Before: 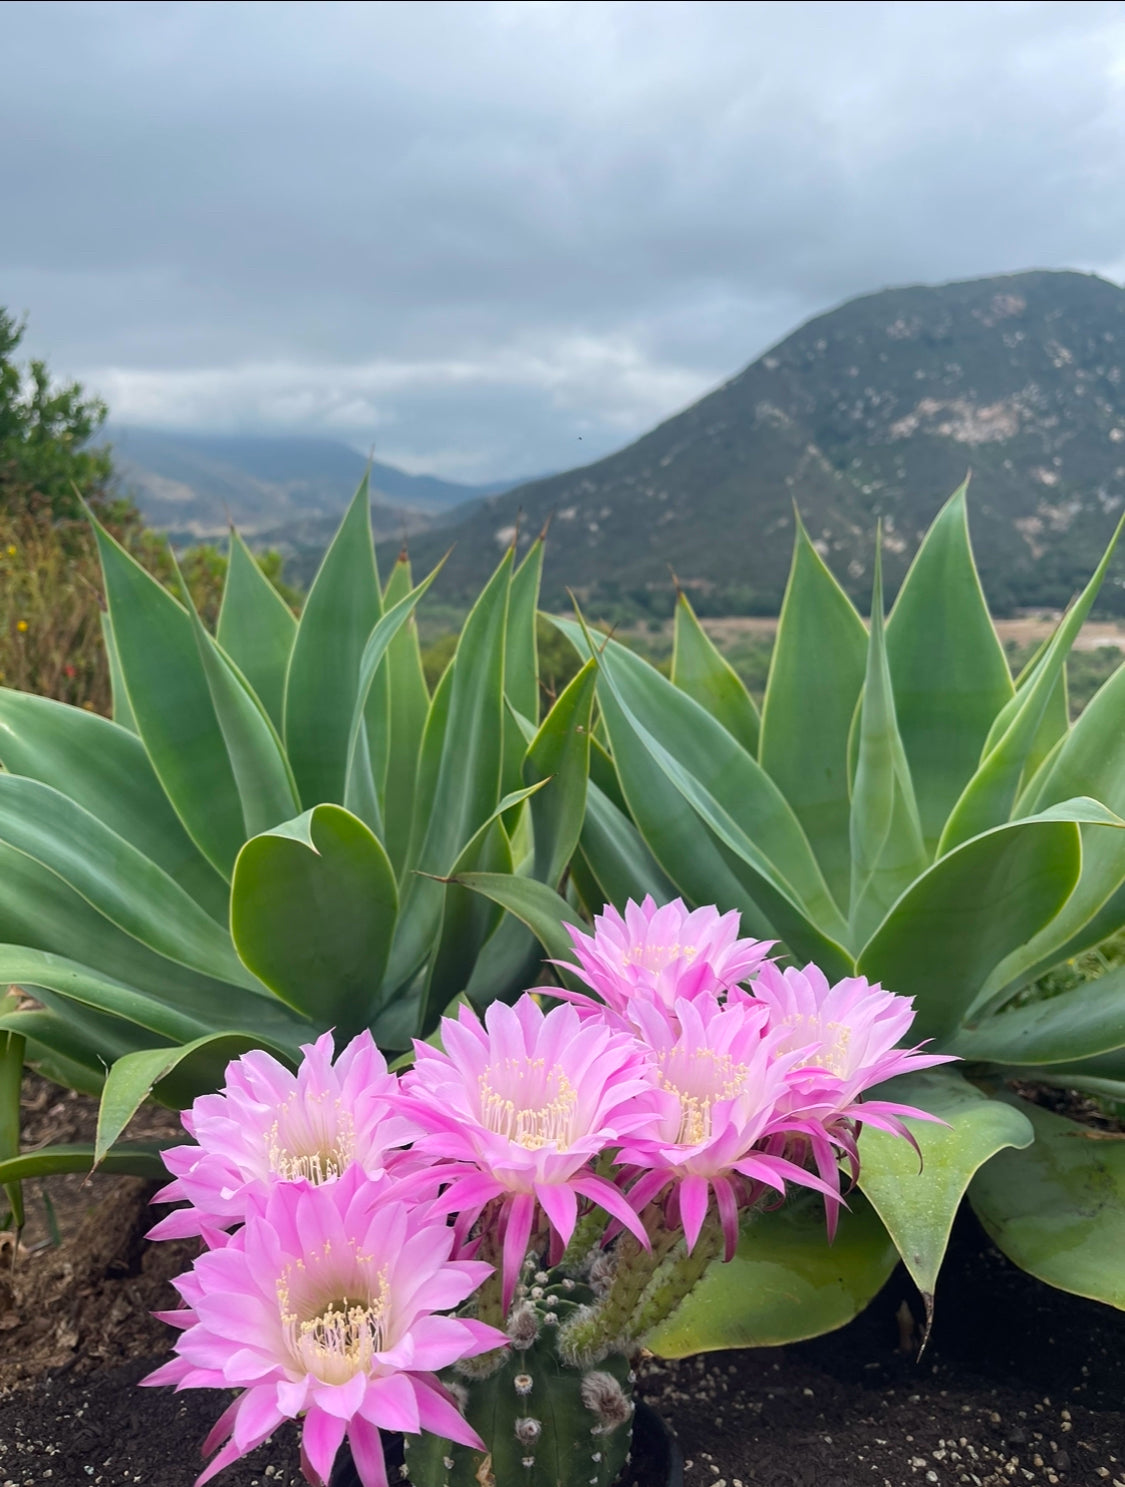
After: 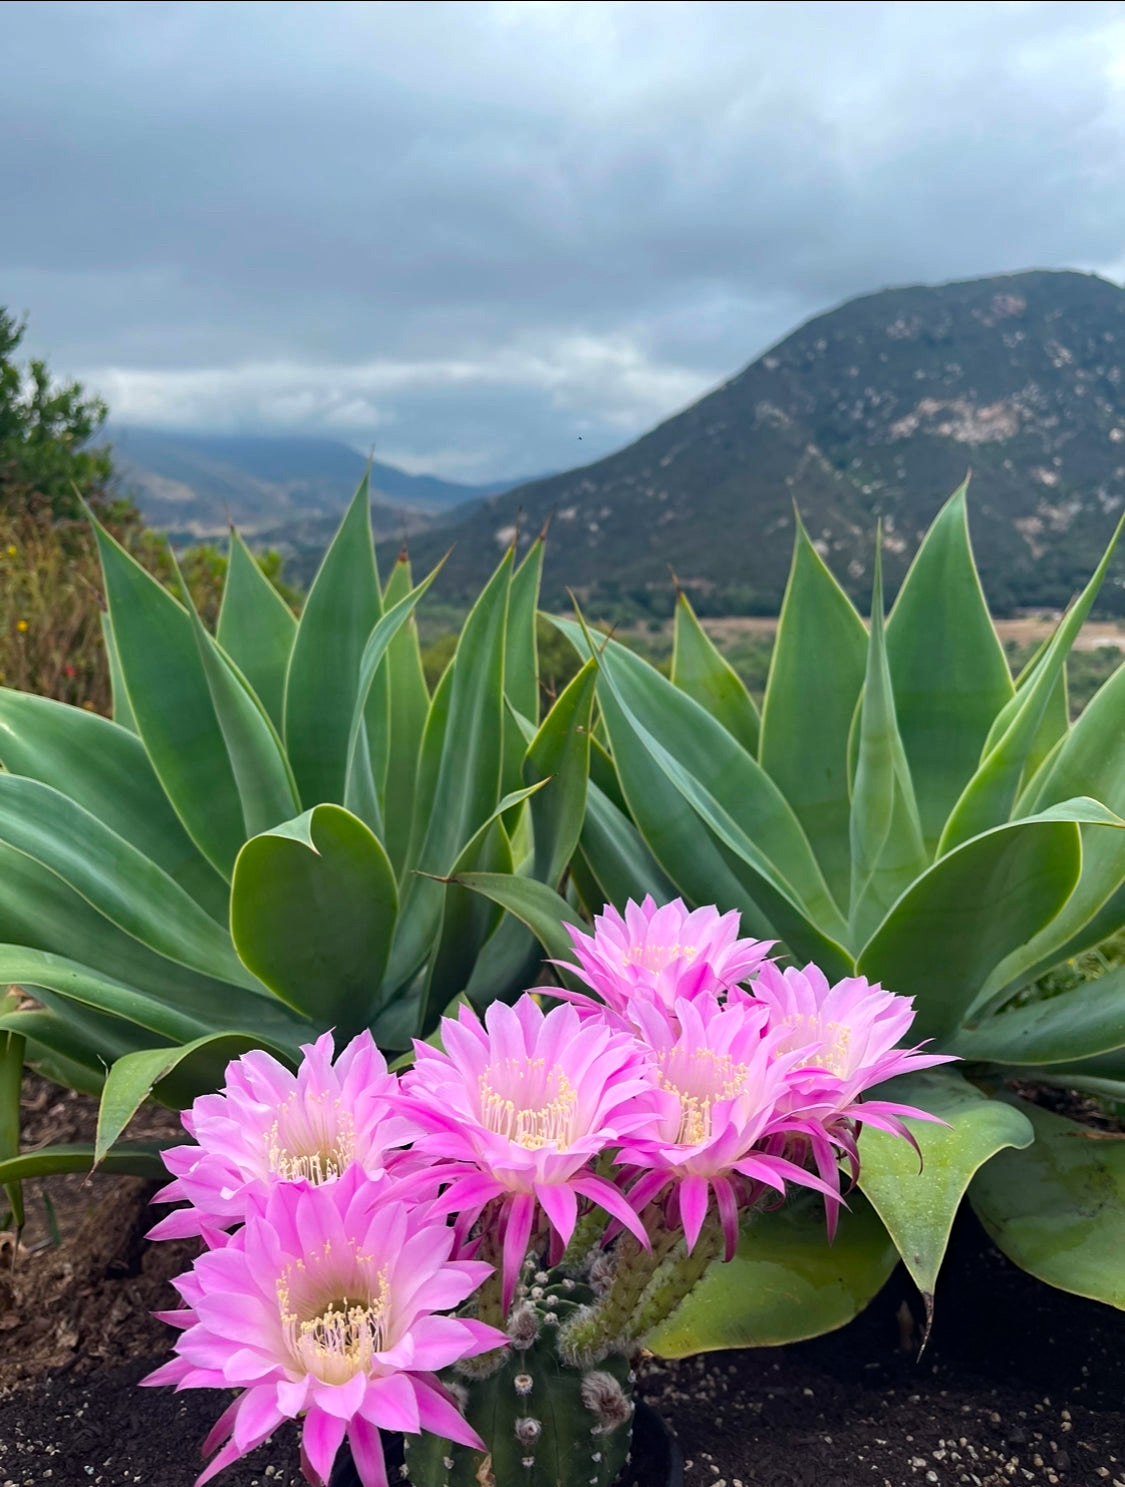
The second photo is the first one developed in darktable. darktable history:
haze removal: compatibility mode true, adaptive false
color balance: gamma [0.9, 0.988, 0.975, 1.025], gain [1.05, 1, 1, 1]
